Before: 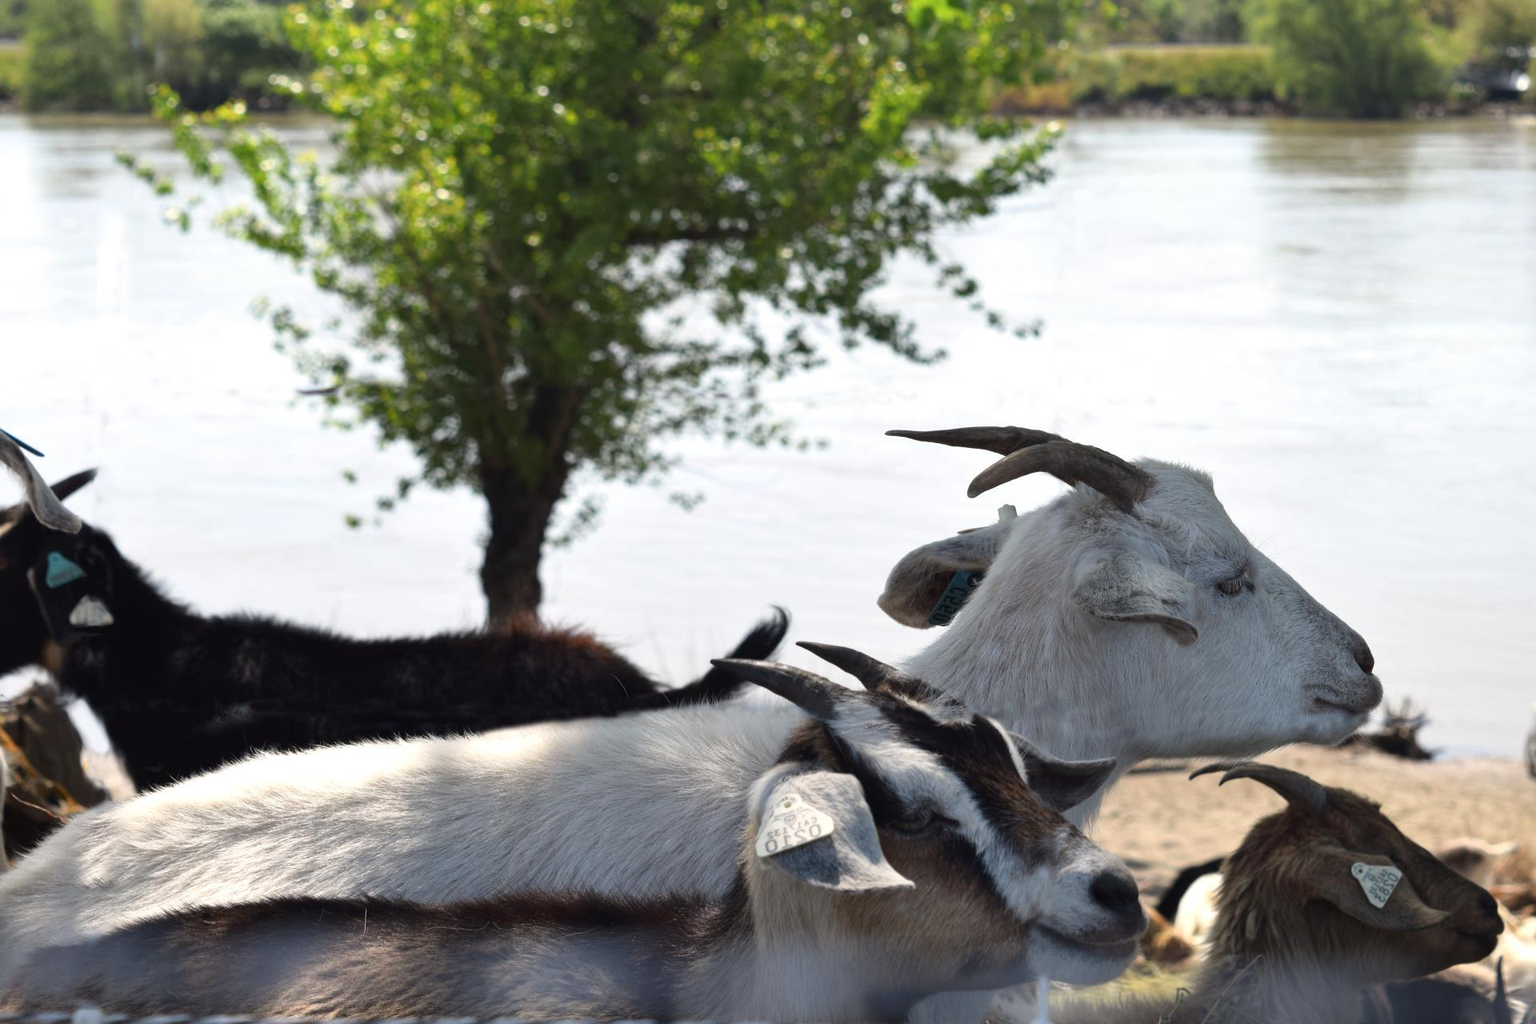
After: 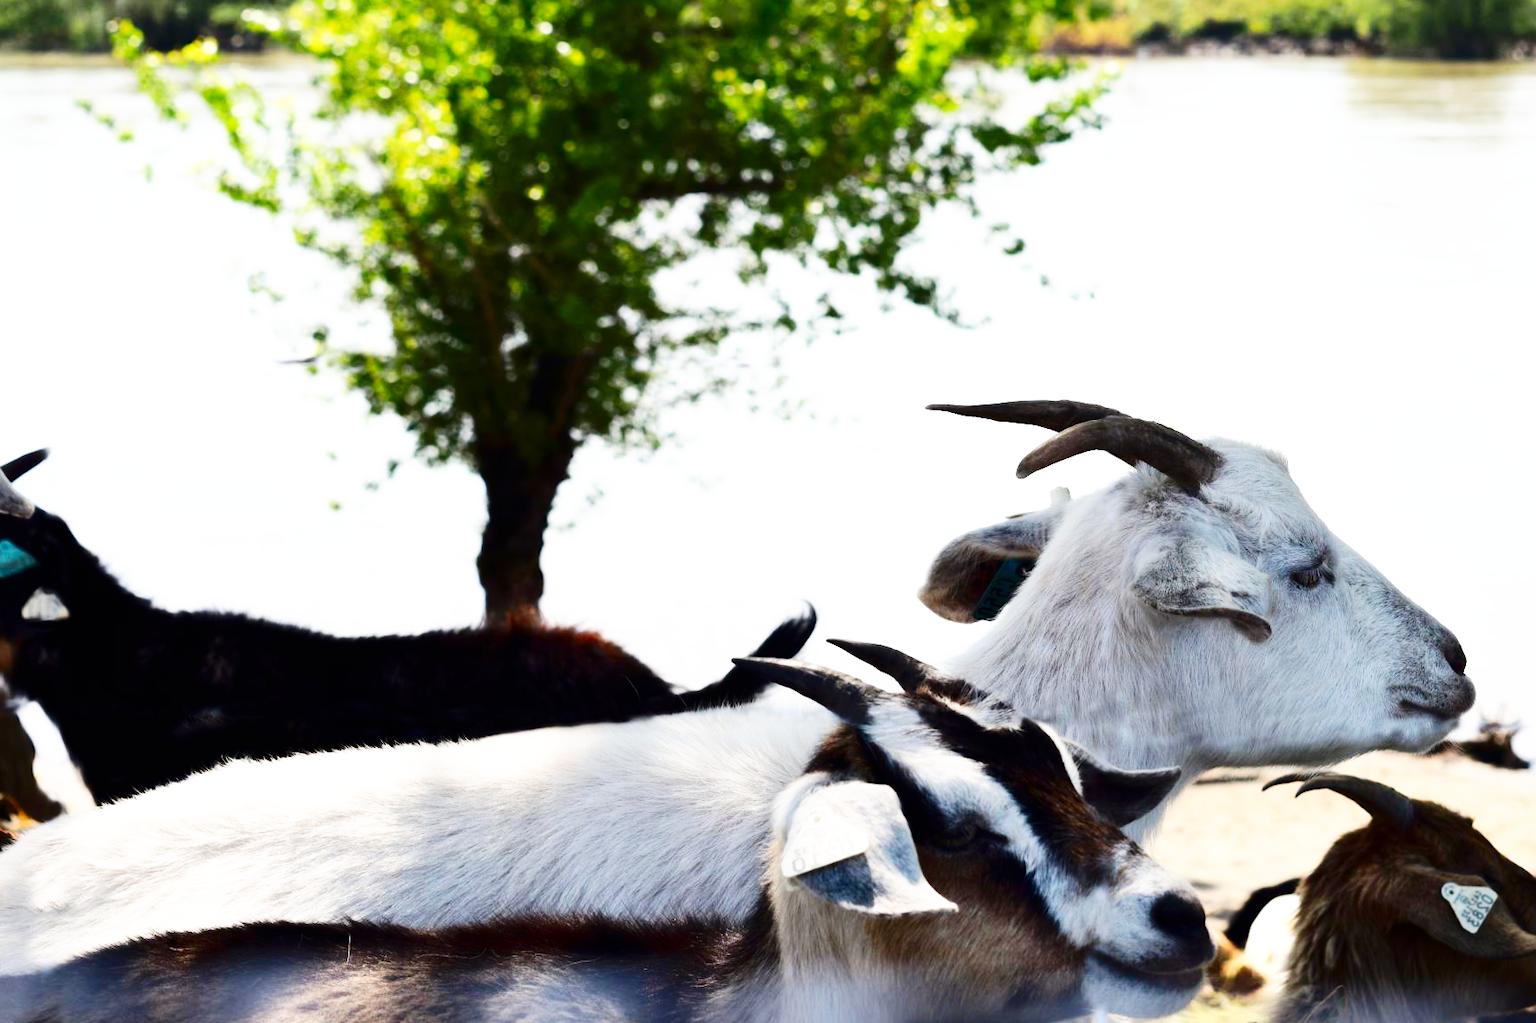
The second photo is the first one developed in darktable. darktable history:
contrast brightness saturation: contrast 0.2, brightness -0.11, saturation 0.1
crop: left 3.305%, top 6.436%, right 6.389%, bottom 3.258%
base curve: curves: ch0 [(0, 0) (0.007, 0.004) (0.027, 0.03) (0.046, 0.07) (0.207, 0.54) (0.442, 0.872) (0.673, 0.972) (1, 1)], preserve colors none
contrast equalizer: octaves 7, y [[0.502, 0.505, 0.512, 0.529, 0.564, 0.588], [0.5 ×6], [0.502, 0.505, 0.512, 0.529, 0.564, 0.588], [0, 0.001, 0.001, 0.004, 0.008, 0.011], [0, 0.001, 0.001, 0.004, 0.008, 0.011]], mix -1
